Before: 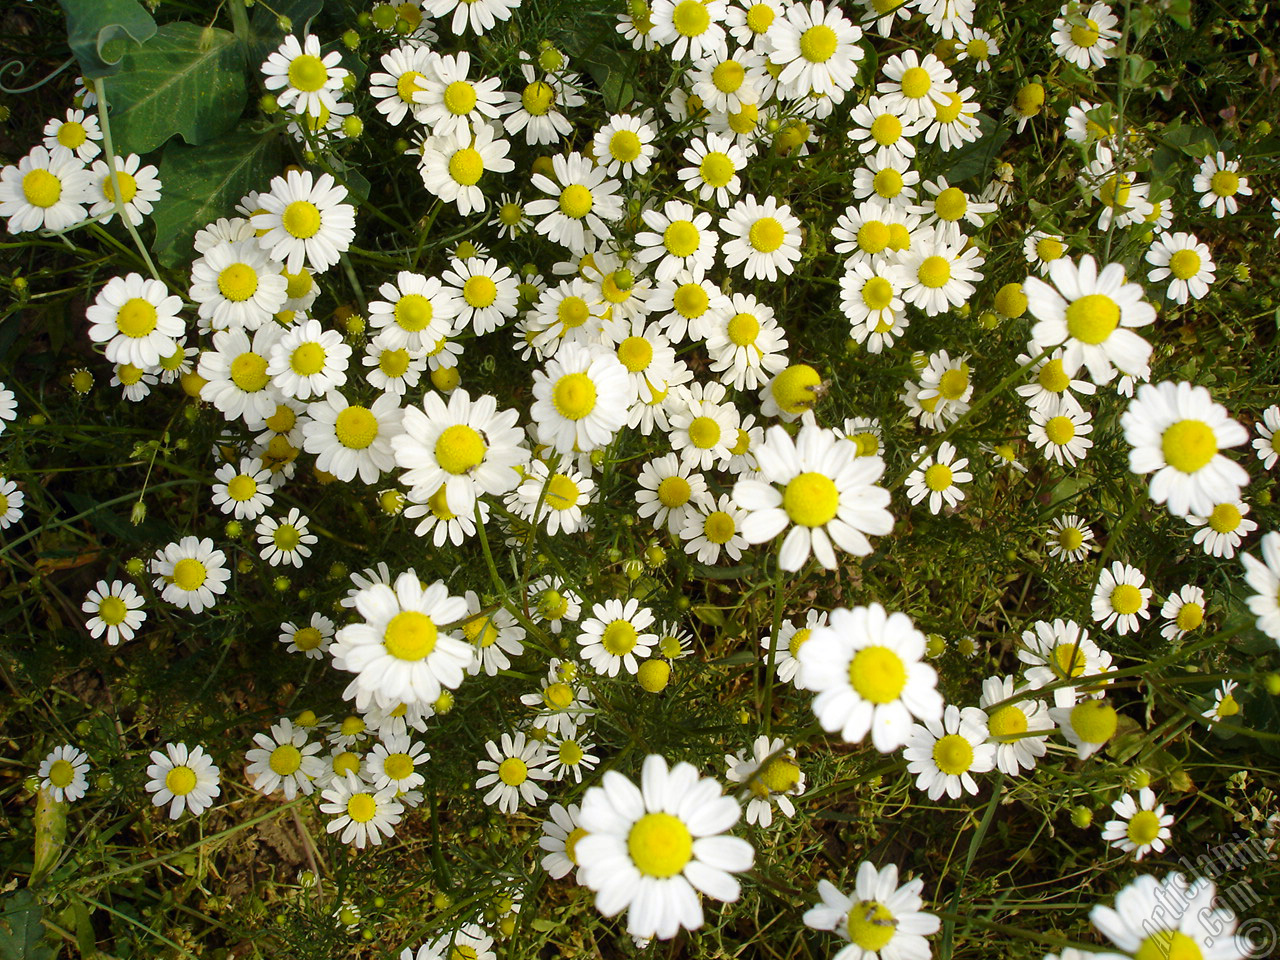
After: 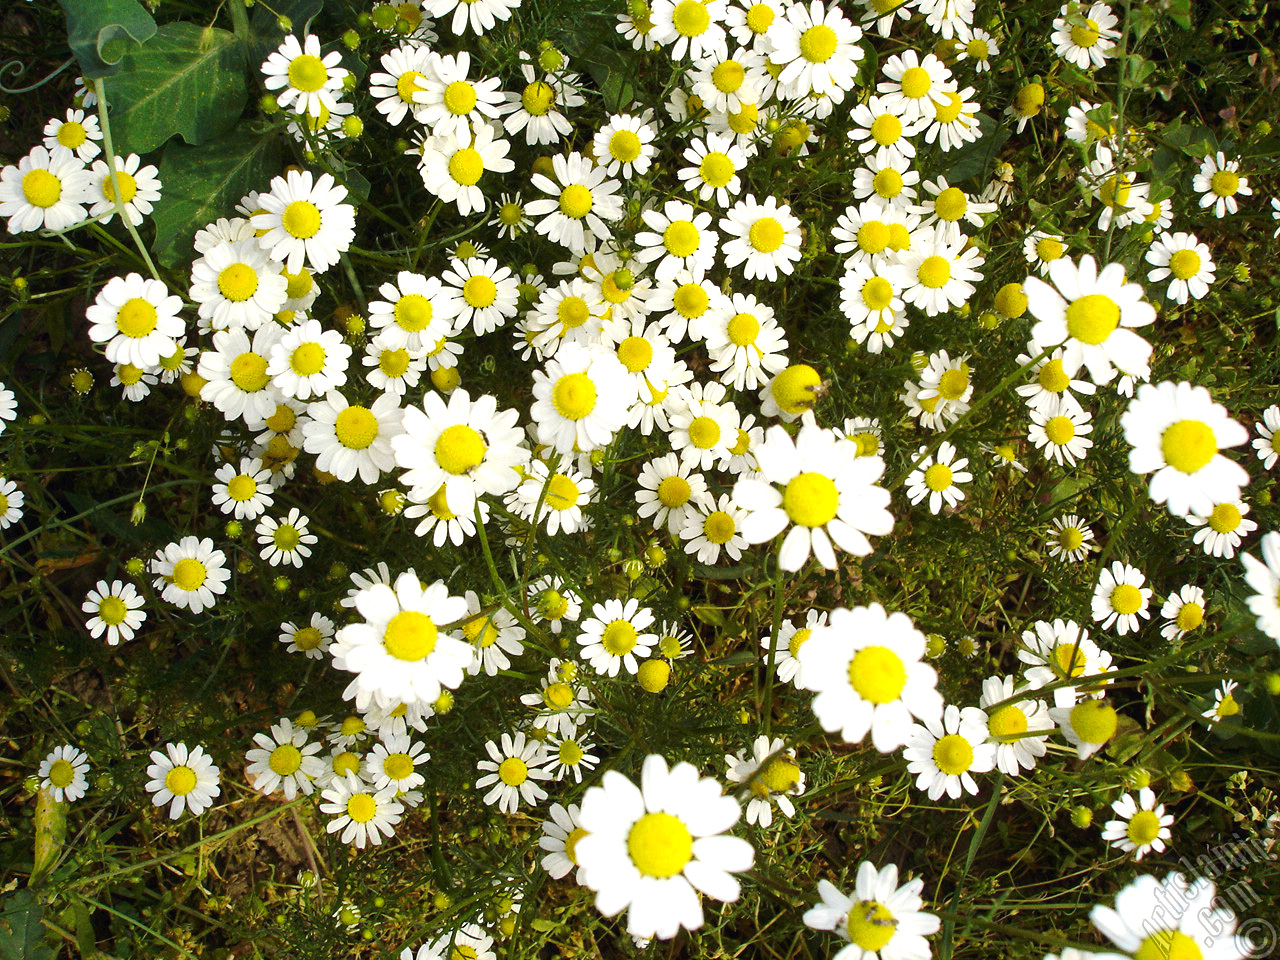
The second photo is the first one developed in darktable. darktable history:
white balance: emerald 1
exposure: exposure 0.426 EV, compensate highlight preservation false
tone curve: curves: ch0 [(0, 0) (0.003, 0.014) (0.011, 0.019) (0.025, 0.028) (0.044, 0.044) (0.069, 0.069) (0.1, 0.1) (0.136, 0.131) (0.177, 0.168) (0.224, 0.206) (0.277, 0.255) (0.335, 0.309) (0.399, 0.374) (0.468, 0.452) (0.543, 0.535) (0.623, 0.623) (0.709, 0.72) (0.801, 0.815) (0.898, 0.898) (1, 1)], preserve colors none
grain: coarseness 7.08 ISO, strength 21.67%, mid-tones bias 59.58%
